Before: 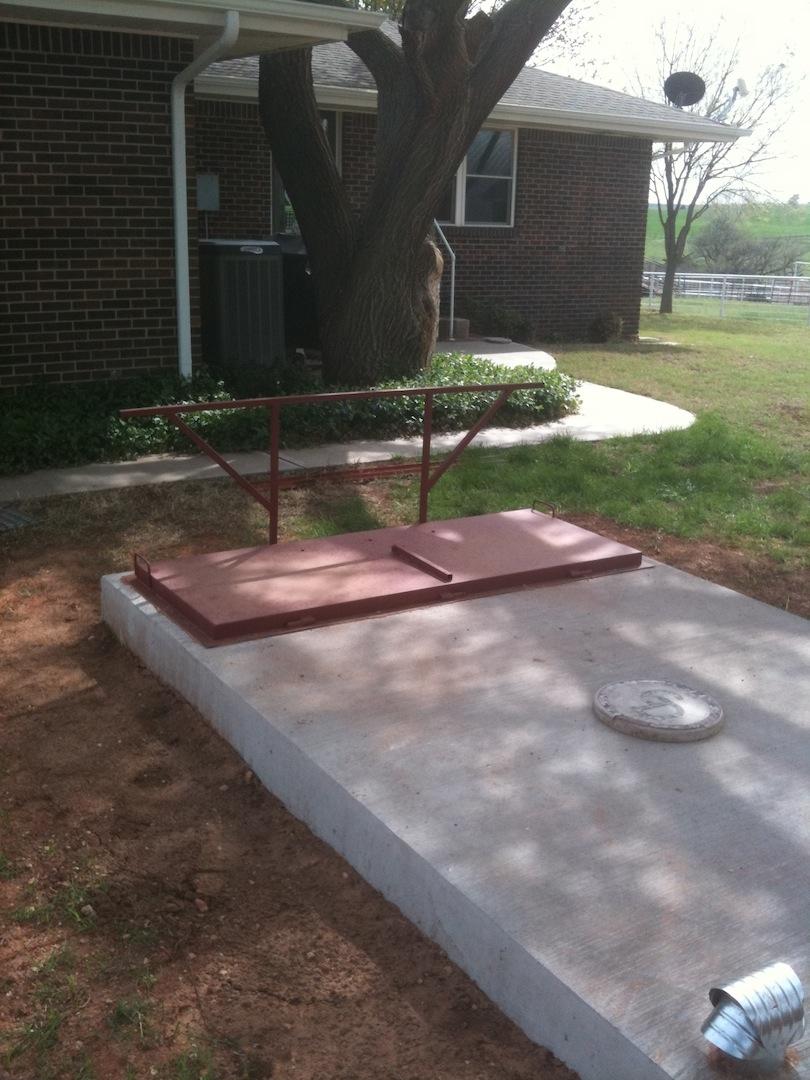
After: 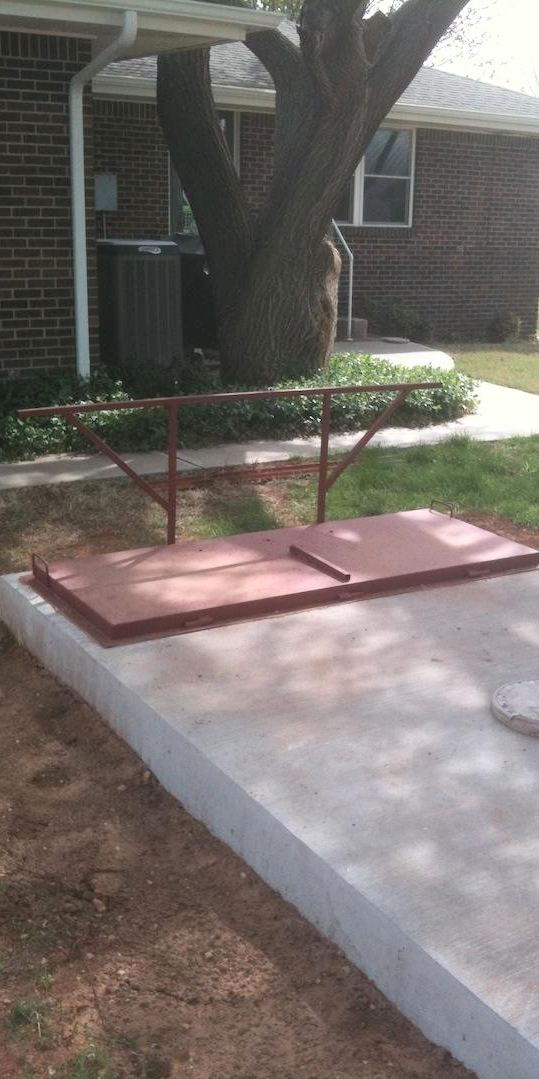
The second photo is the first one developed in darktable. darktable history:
contrast brightness saturation: contrast 0.14, brightness 0.21
crop and rotate: left 12.673%, right 20.66%
